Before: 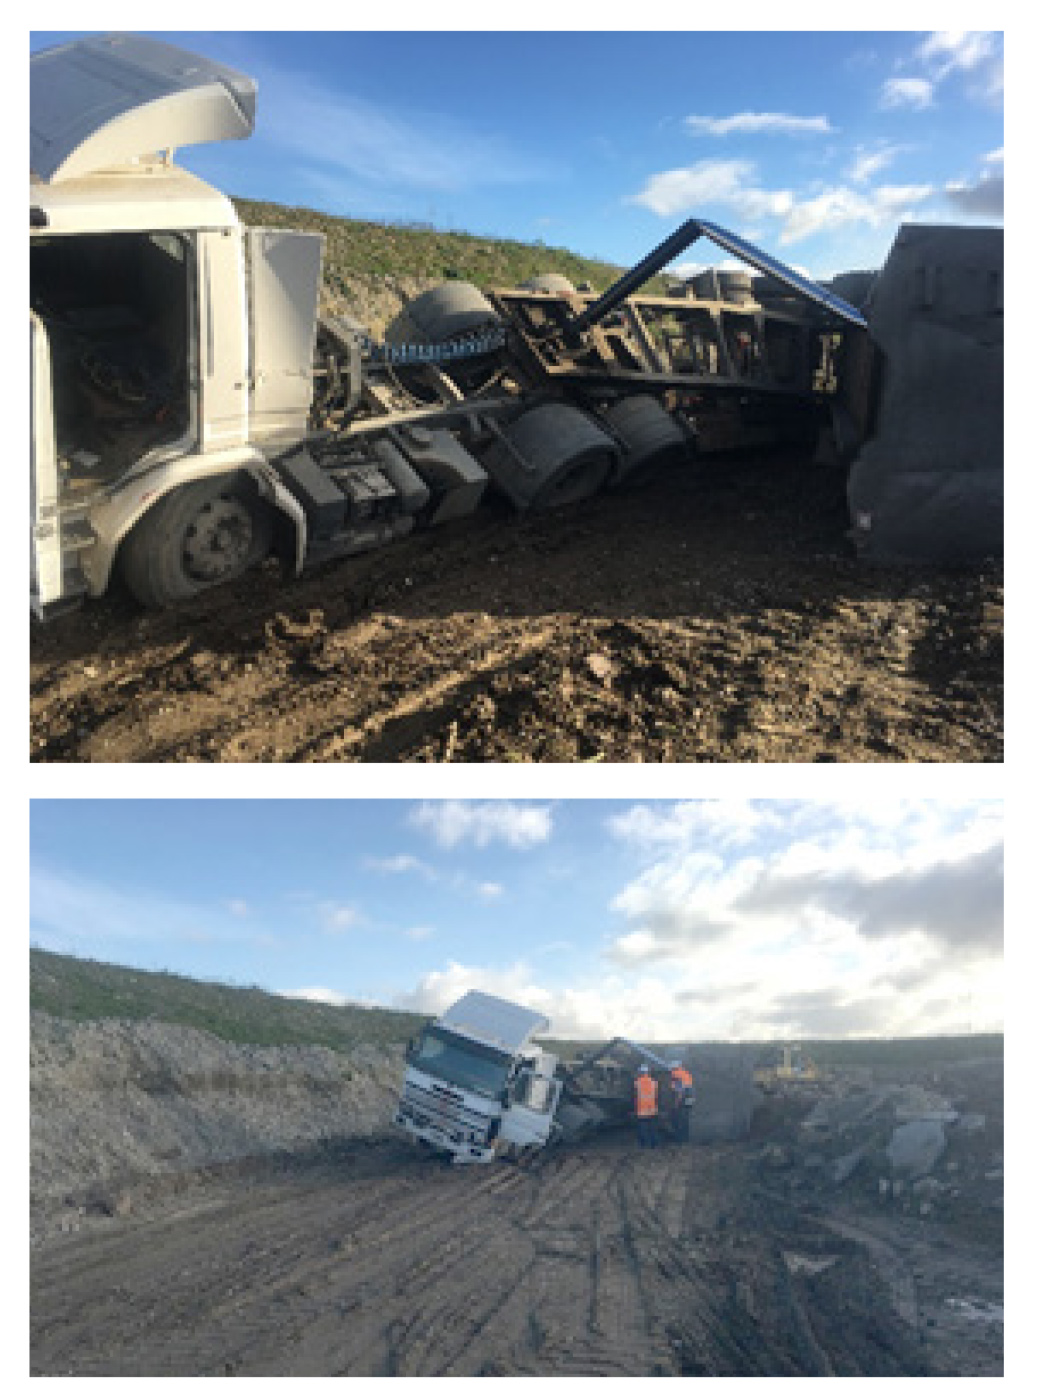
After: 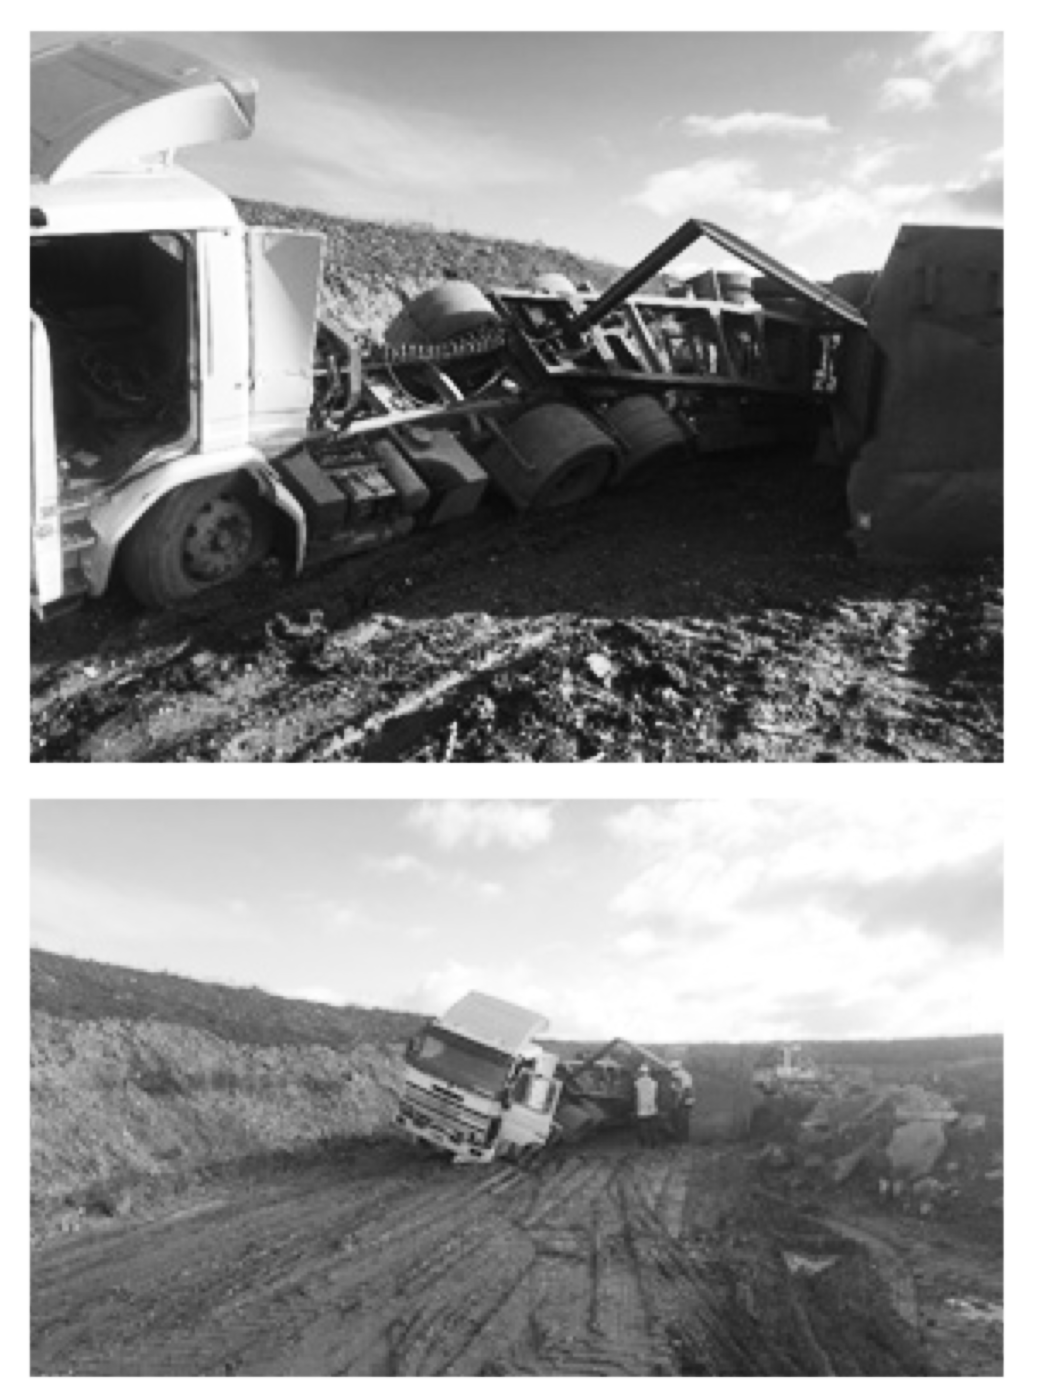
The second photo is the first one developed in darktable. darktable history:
lowpass: radius 0.76, contrast 1.56, saturation 0, unbound 0
contrast brightness saturation: brightness 0.15
